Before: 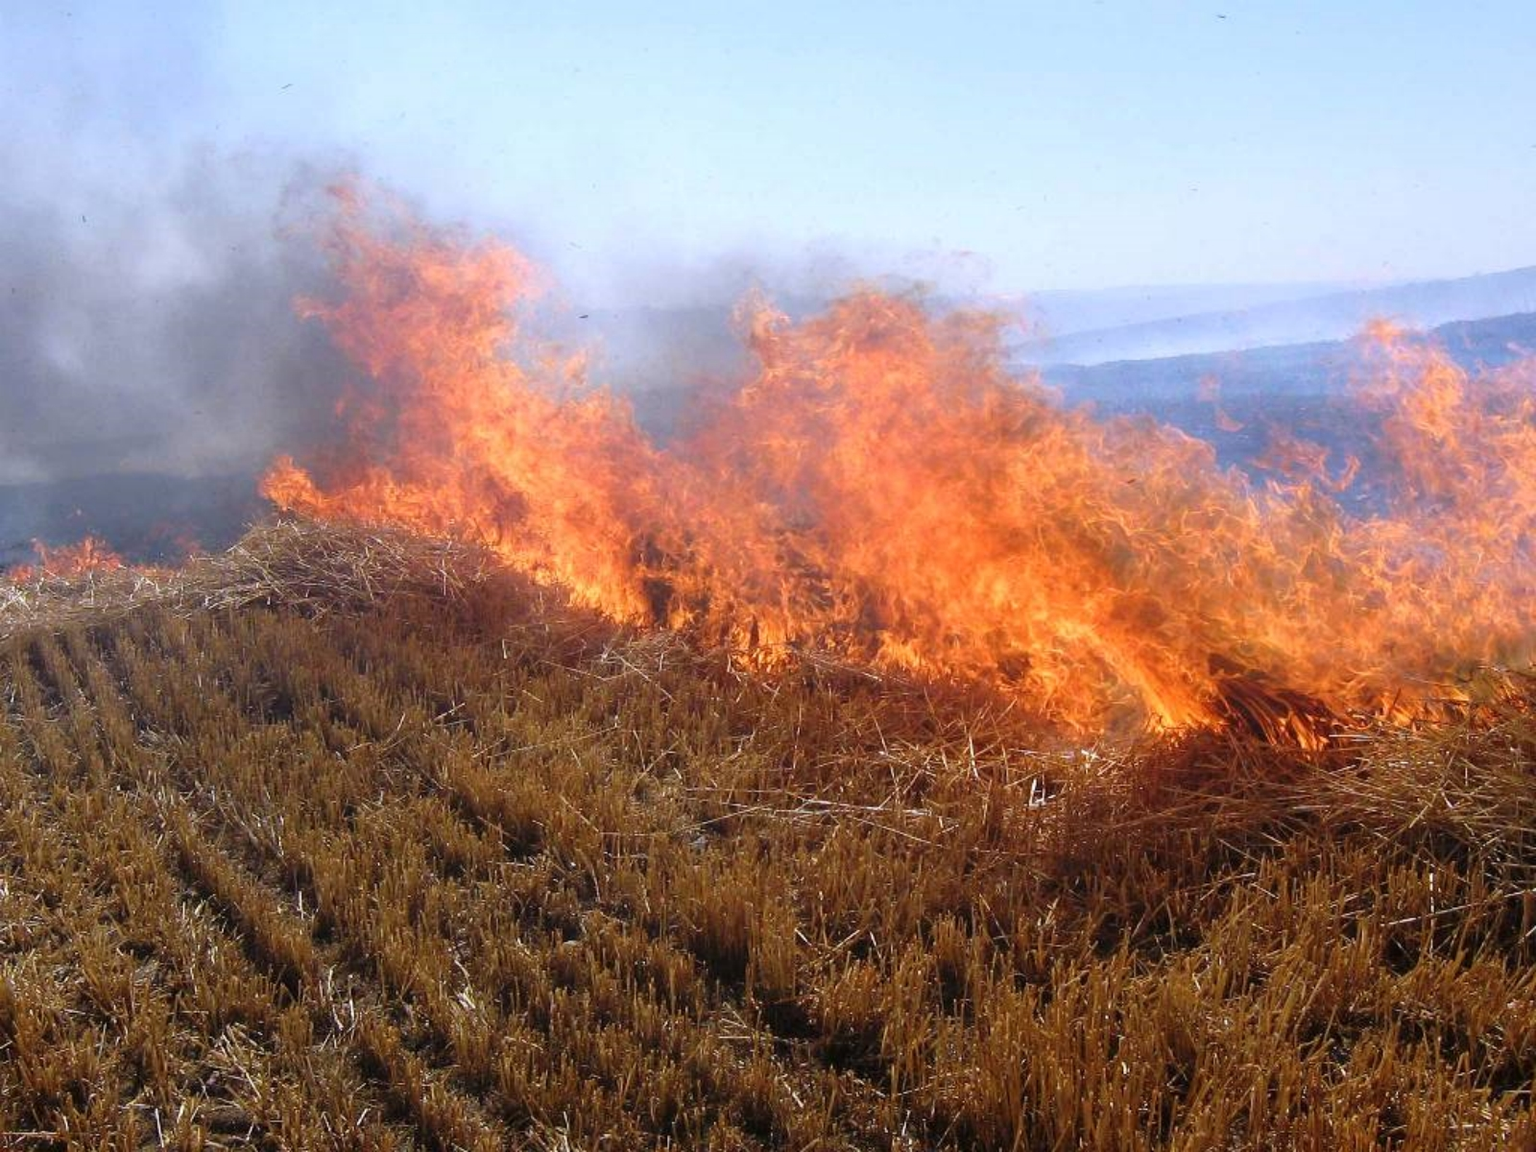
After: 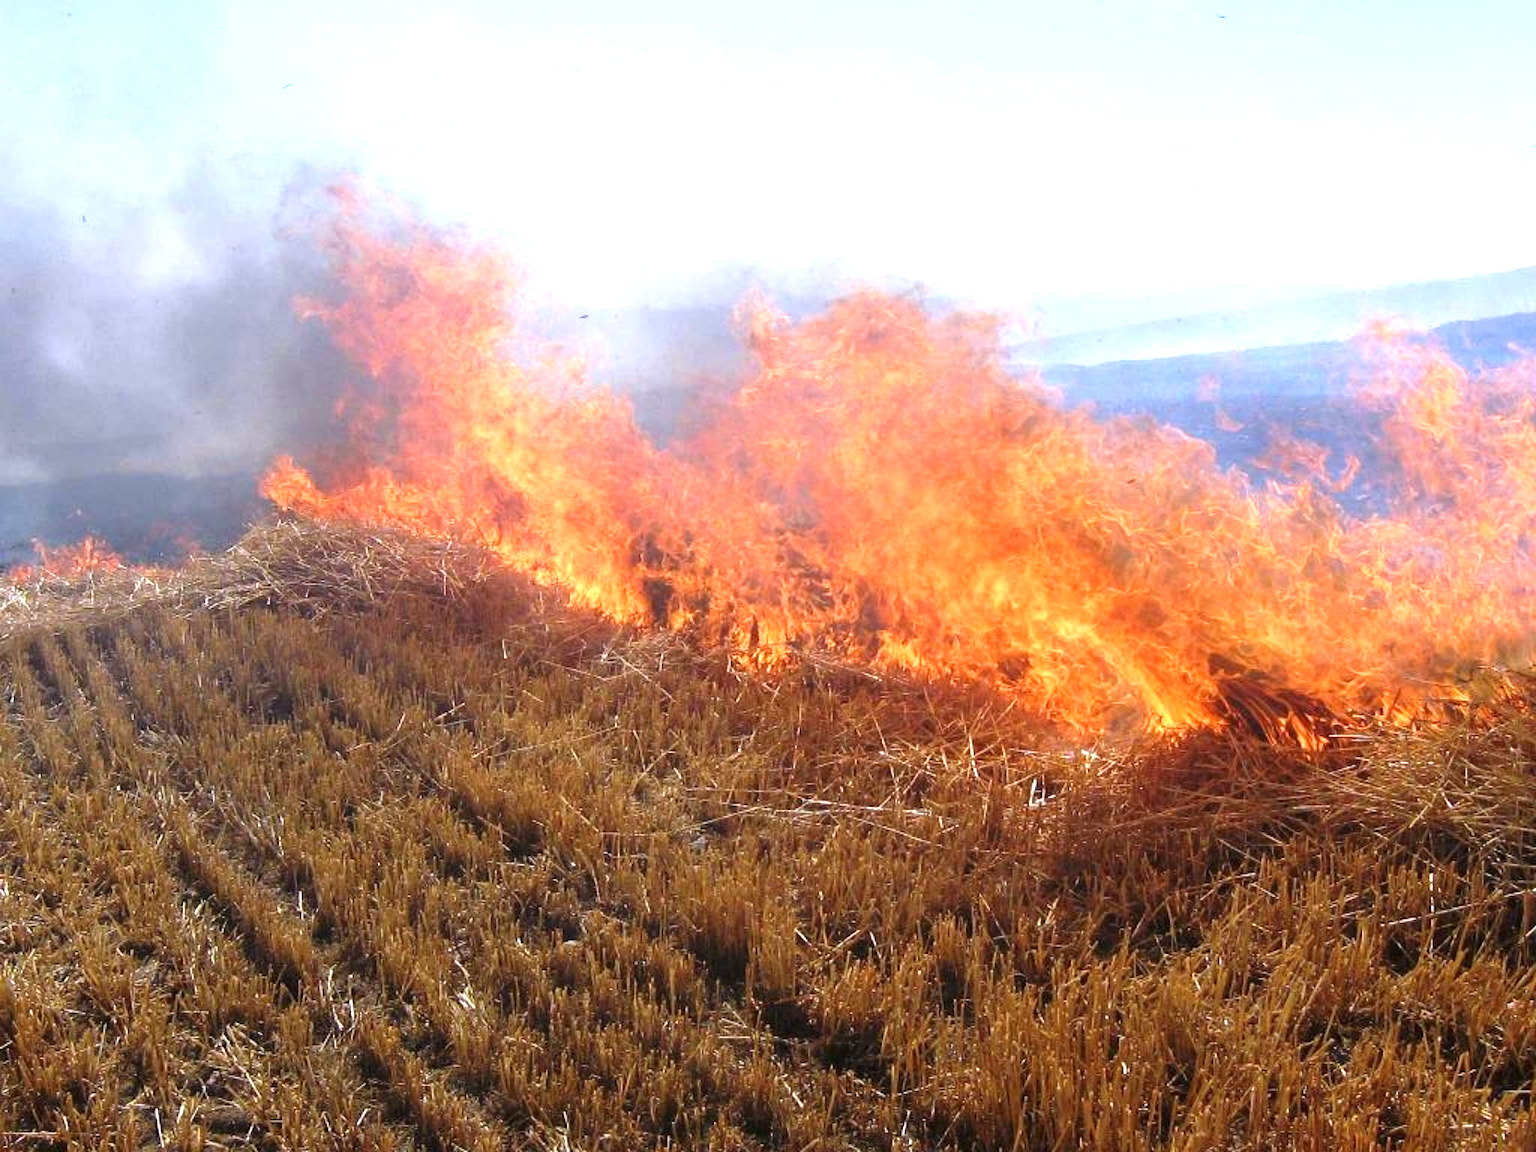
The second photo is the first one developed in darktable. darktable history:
tone equalizer: on, module defaults
exposure: exposure 0.722 EV, compensate highlight preservation false
